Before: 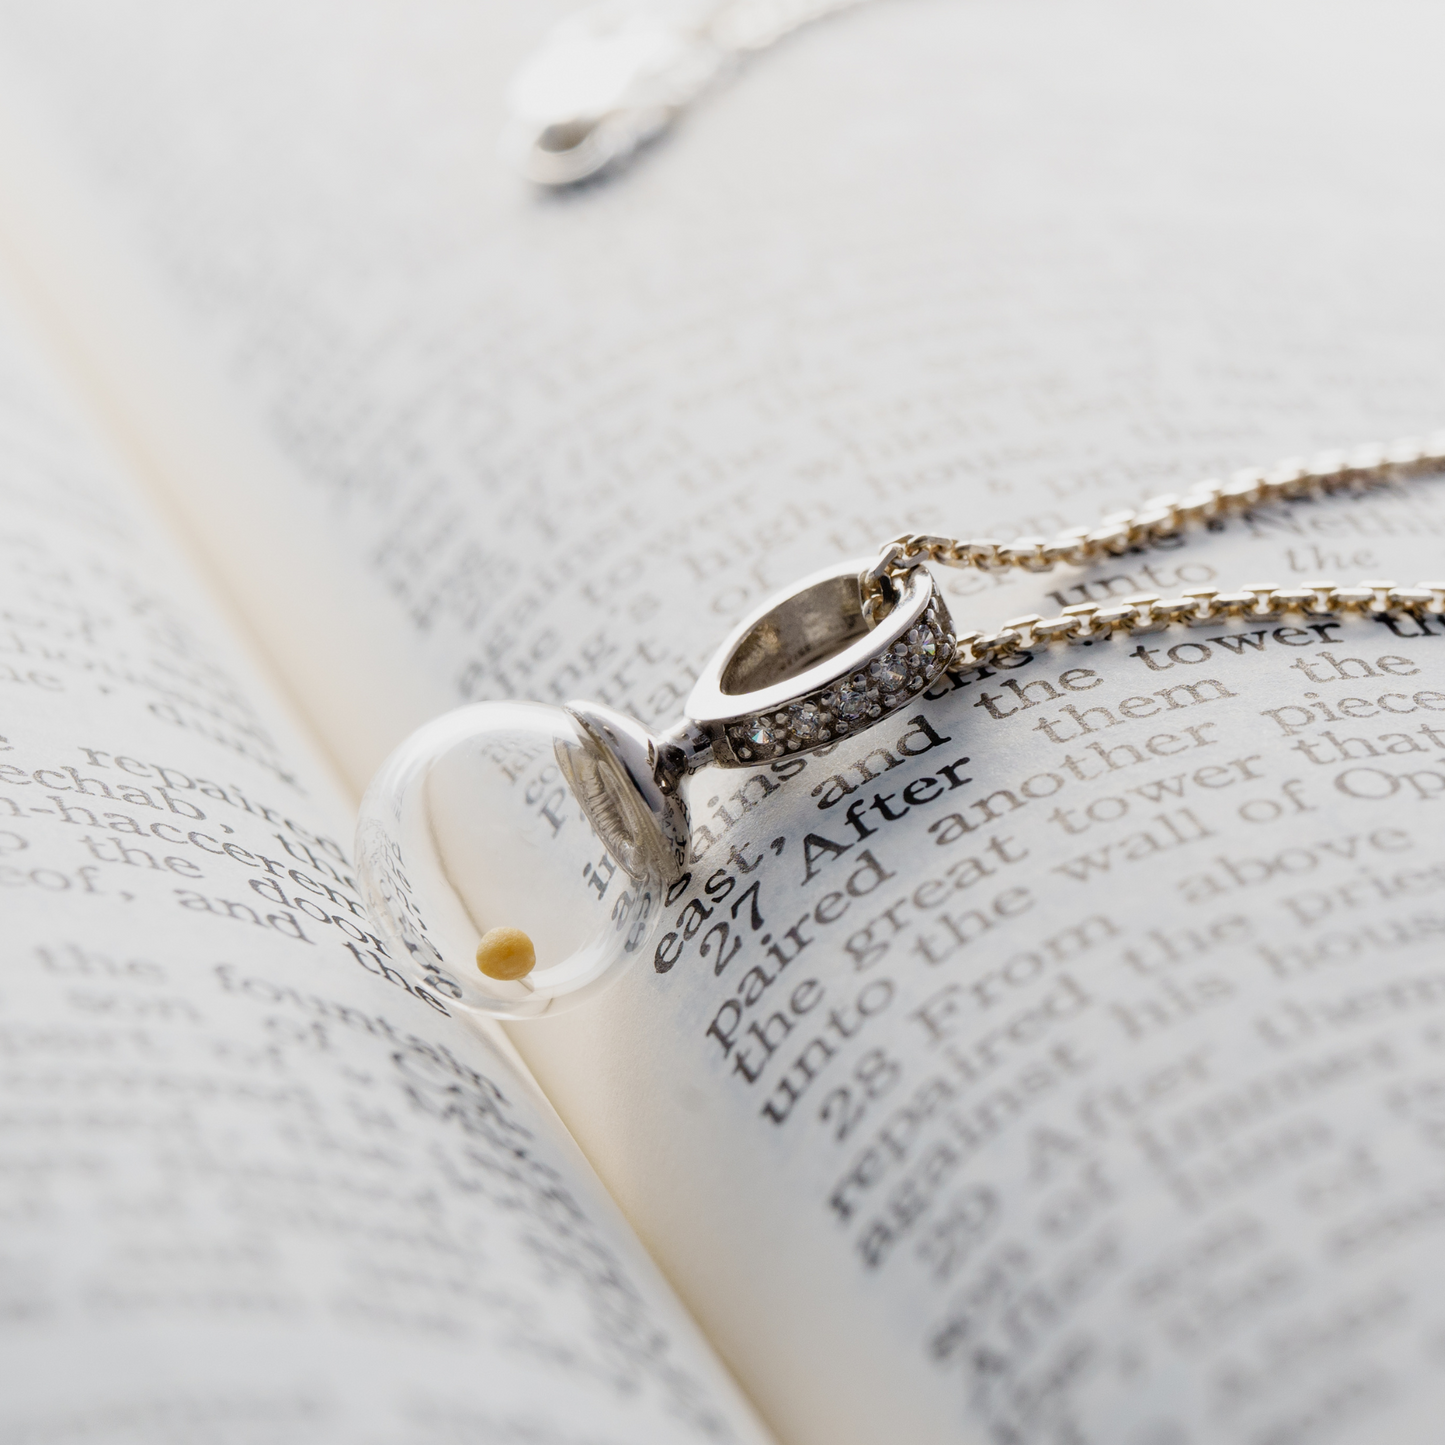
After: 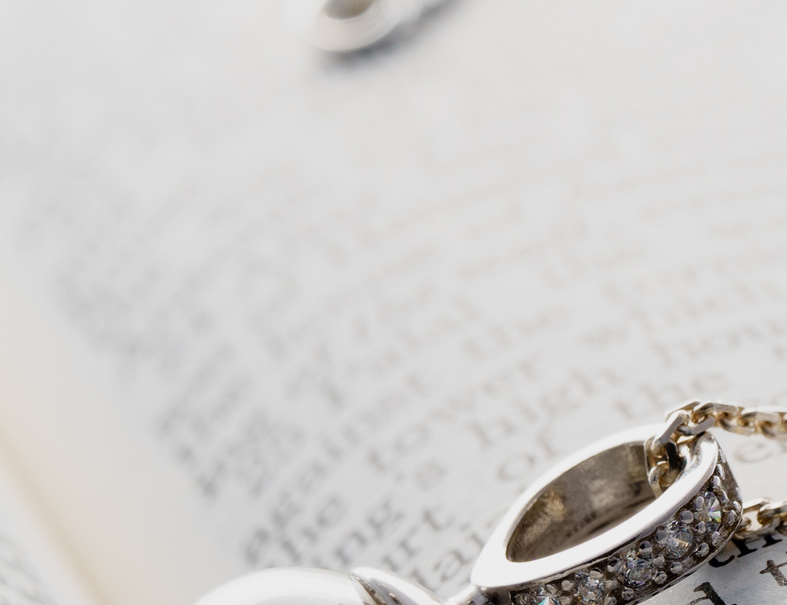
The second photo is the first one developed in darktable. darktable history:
crop: left 14.834%, top 9.265%, right 30.686%, bottom 48.803%
